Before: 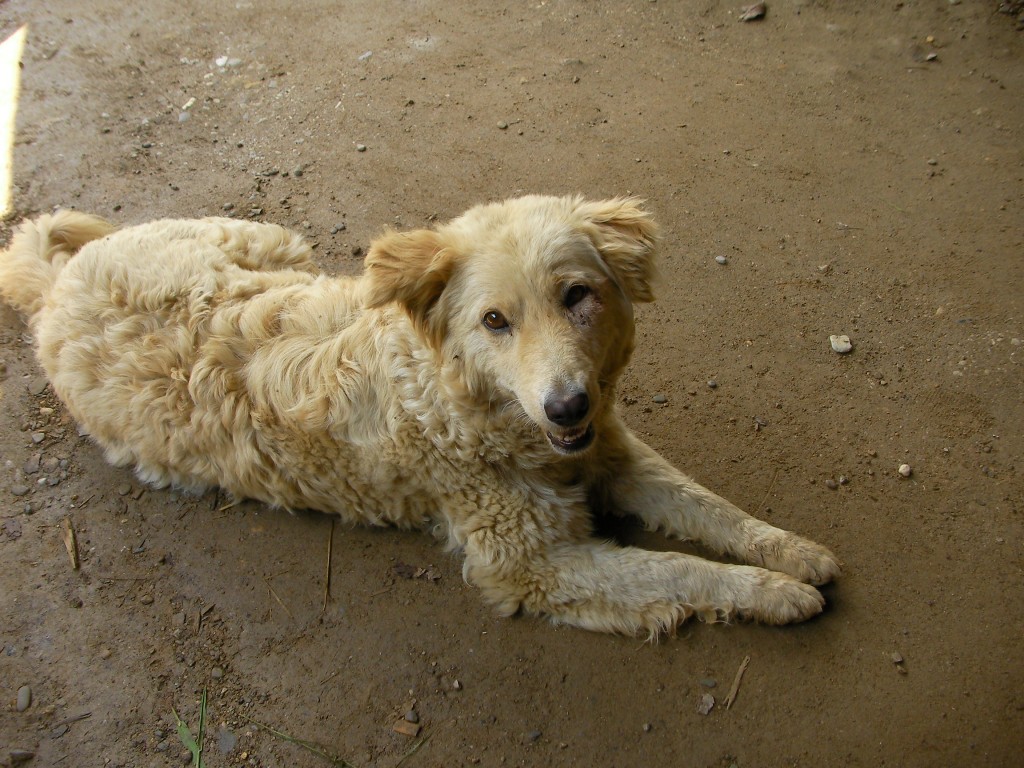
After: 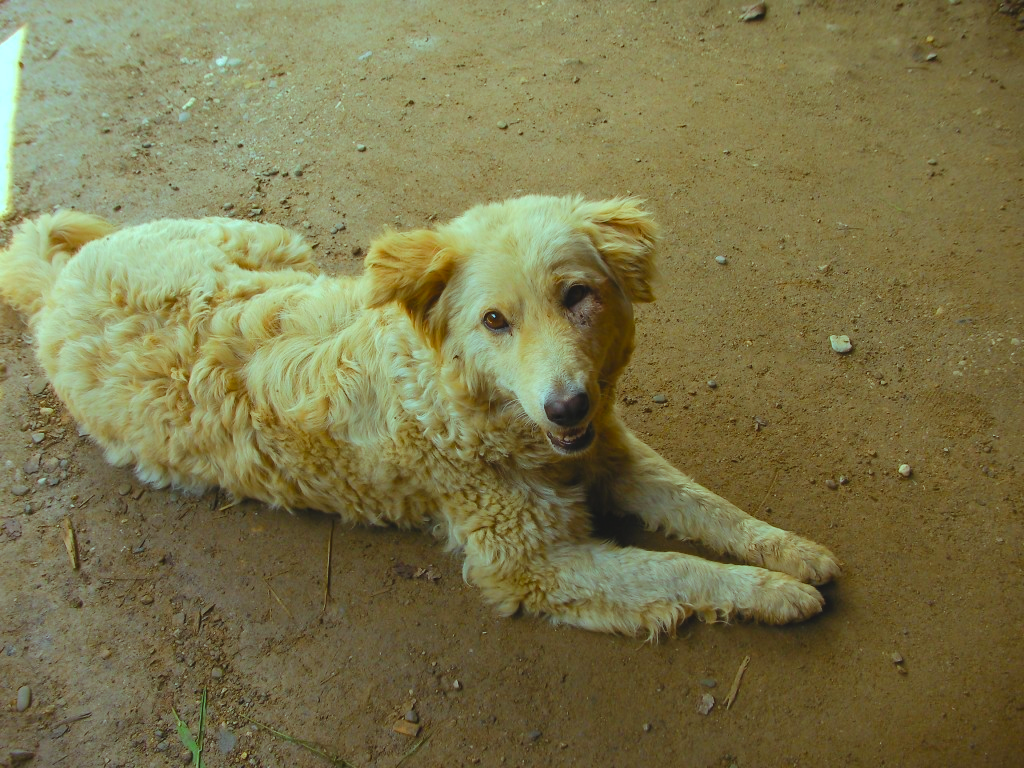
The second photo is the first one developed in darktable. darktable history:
color balance rgb: highlights gain › chroma 4.13%, highlights gain › hue 201.94°, global offset › luminance 0.711%, perceptual saturation grading › global saturation 30.192%, global vibrance 20%
base curve: curves: ch0 [(0, 0) (0.235, 0.266) (0.503, 0.496) (0.786, 0.72) (1, 1)]
